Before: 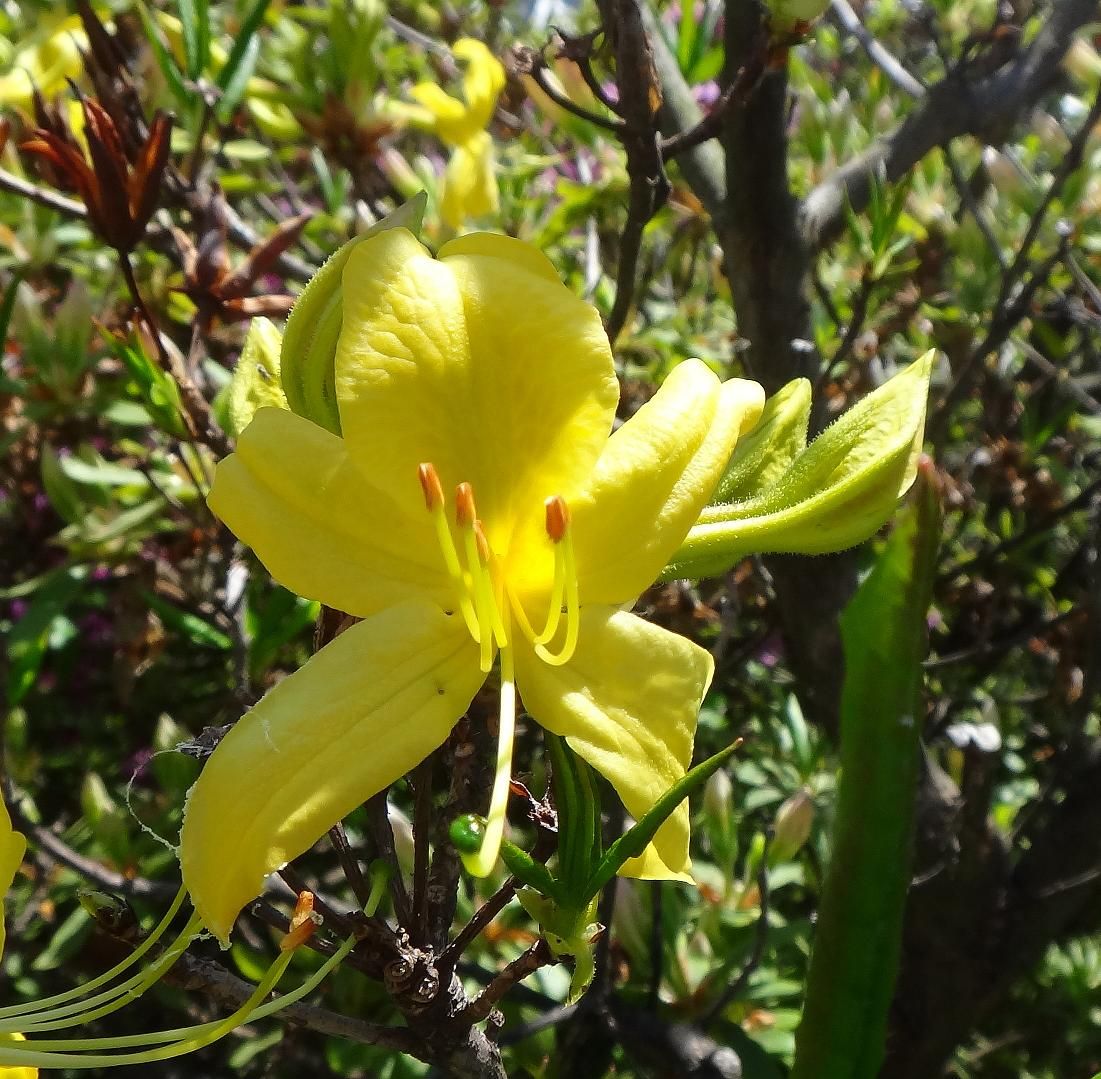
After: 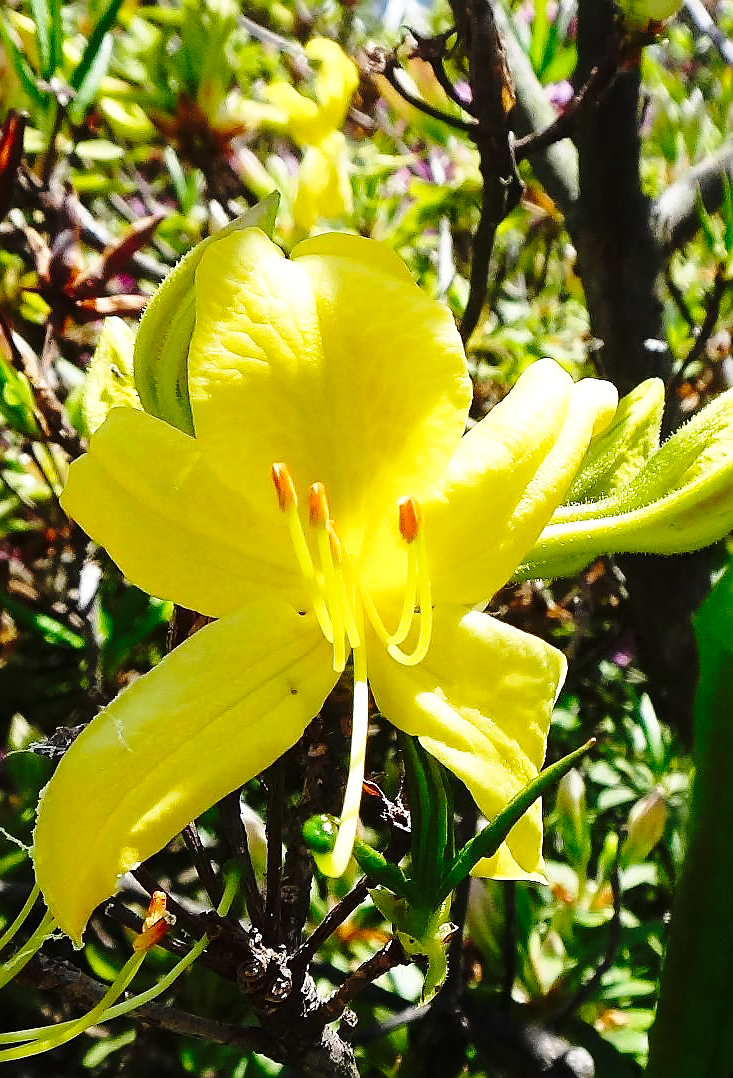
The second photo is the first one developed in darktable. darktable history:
base curve: curves: ch0 [(0, 0) (0.04, 0.03) (0.133, 0.232) (0.448, 0.748) (0.843, 0.968) (1, 1)], preserve colors none
crop and rotate: left 13.409%, right 19.924%
sharpen: on, module defaults
